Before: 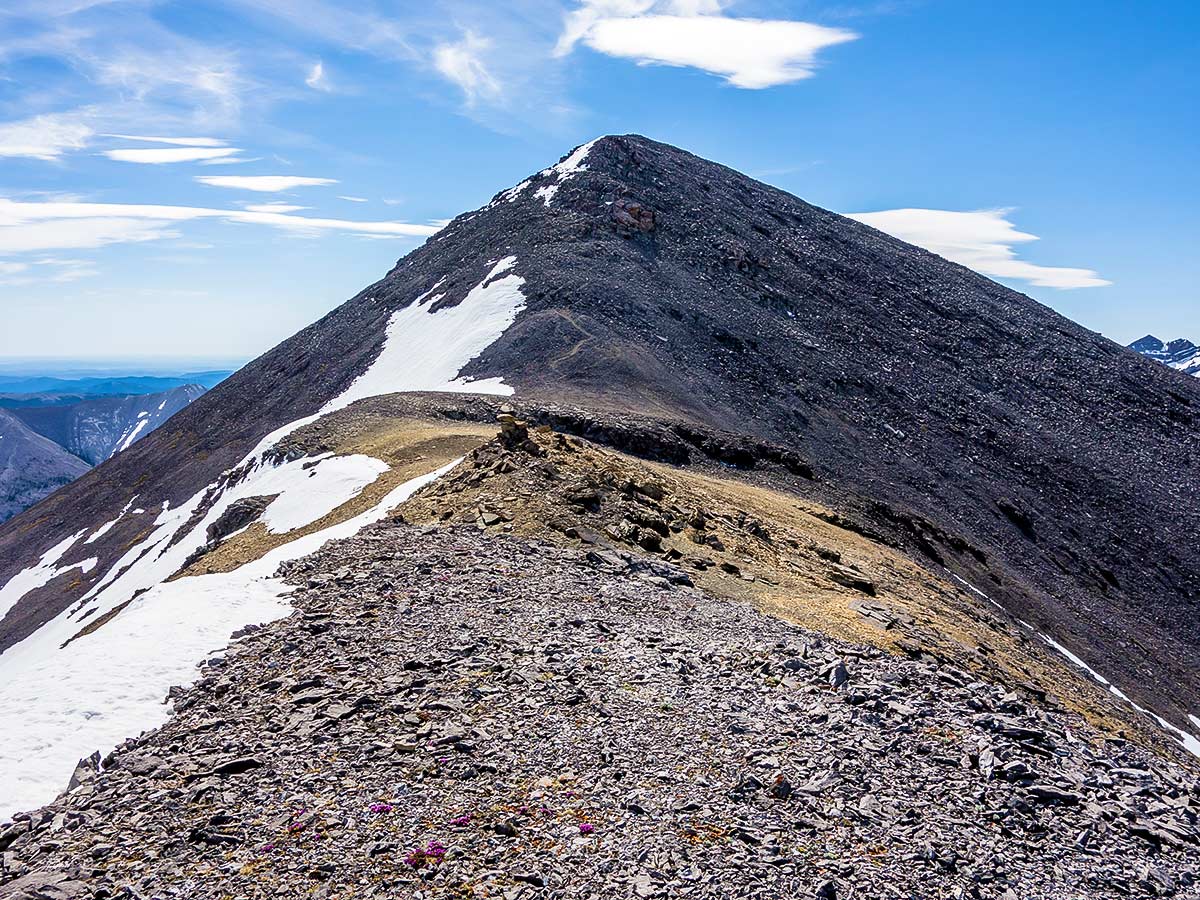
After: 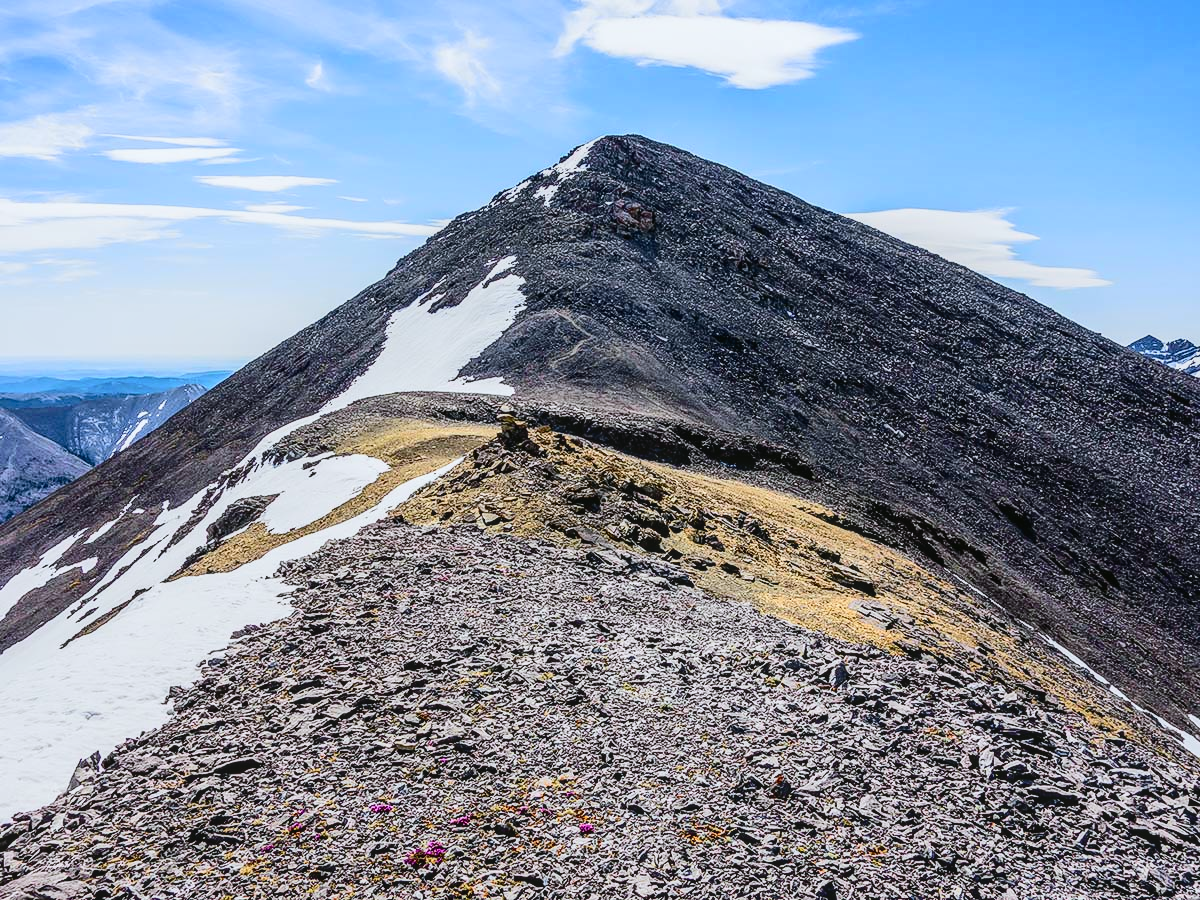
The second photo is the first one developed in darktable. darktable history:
local contrast: on, module defaults
tone curve: curves: ch0 [(0, 0.03) (0.113, 0.087) (0.207, 0.184) (0.515, 0.612) (0.712, 0.793) (1, 0.946)]; ch1 [(0, 0) (0.172, 0.123) (0.317, 0.279) (0.407, 0.401) (0.476, 0.482) (0.505, 0.499) (0.534, 0.534) (0.632, 0.645) (0.726, 0.745) (1, 1)]; ch2 [(0, 0) (0.411, 0.424) (0.476, 0.492) (0.521, 0.524) (0.541, 0.559) (0.65, 0.699) (1, 1)], color space Lab, independent channels, preserve colors none
color correction: highlights a* -0.137, highlights b* -5.91, shadows a* -0.137, shadows b* -0.137
